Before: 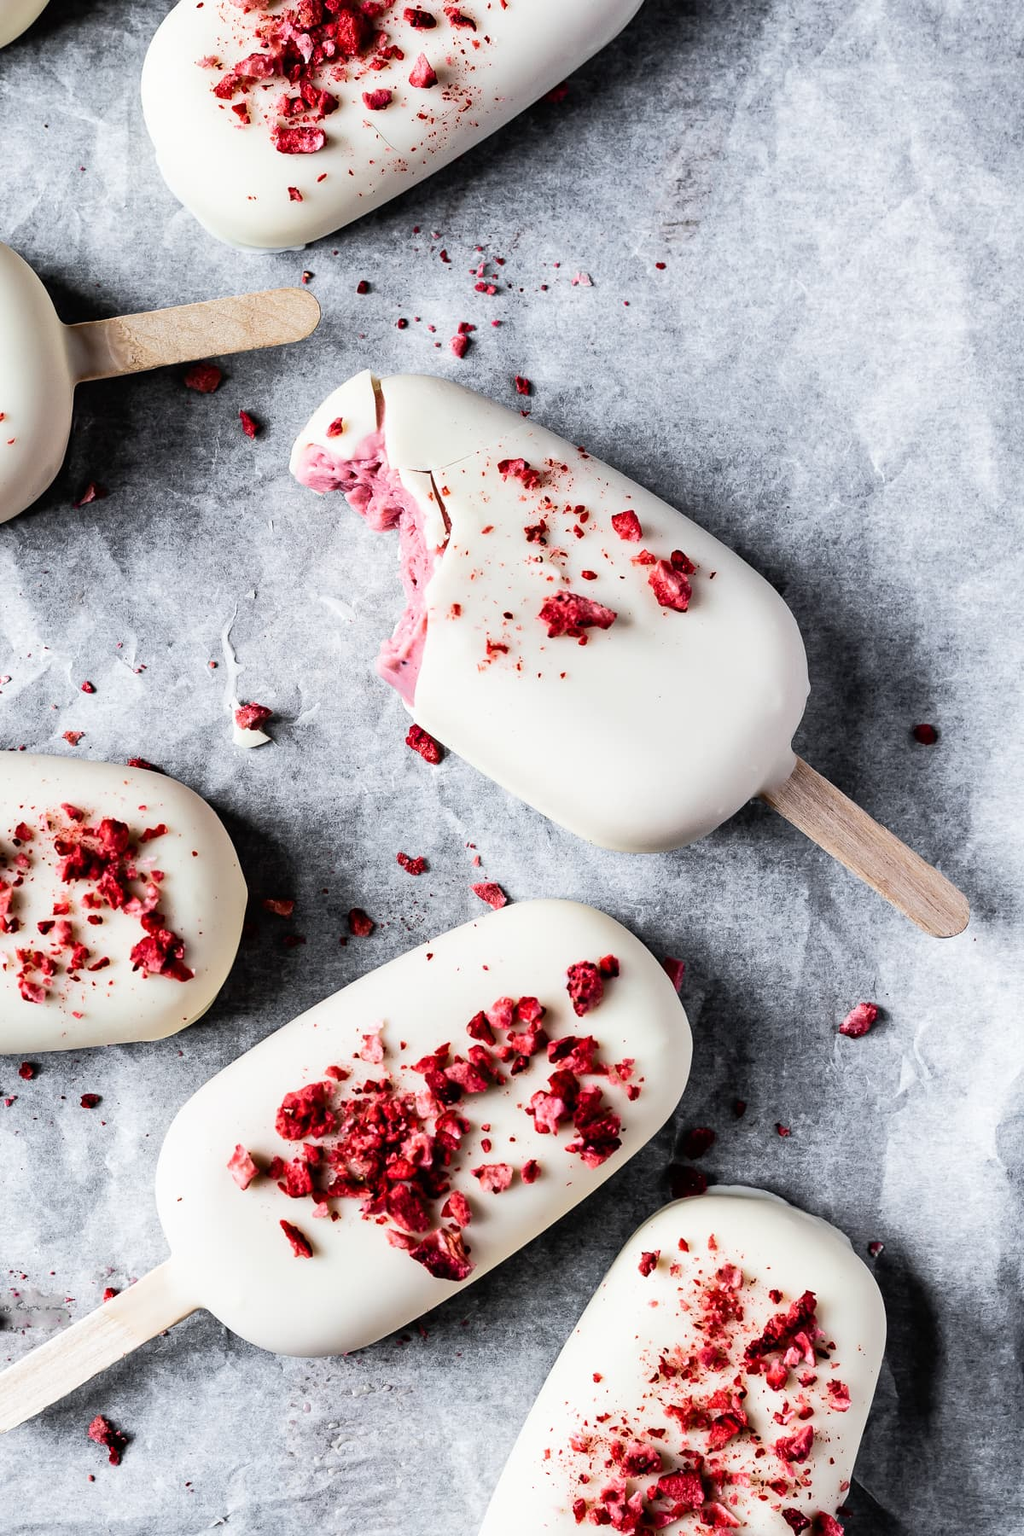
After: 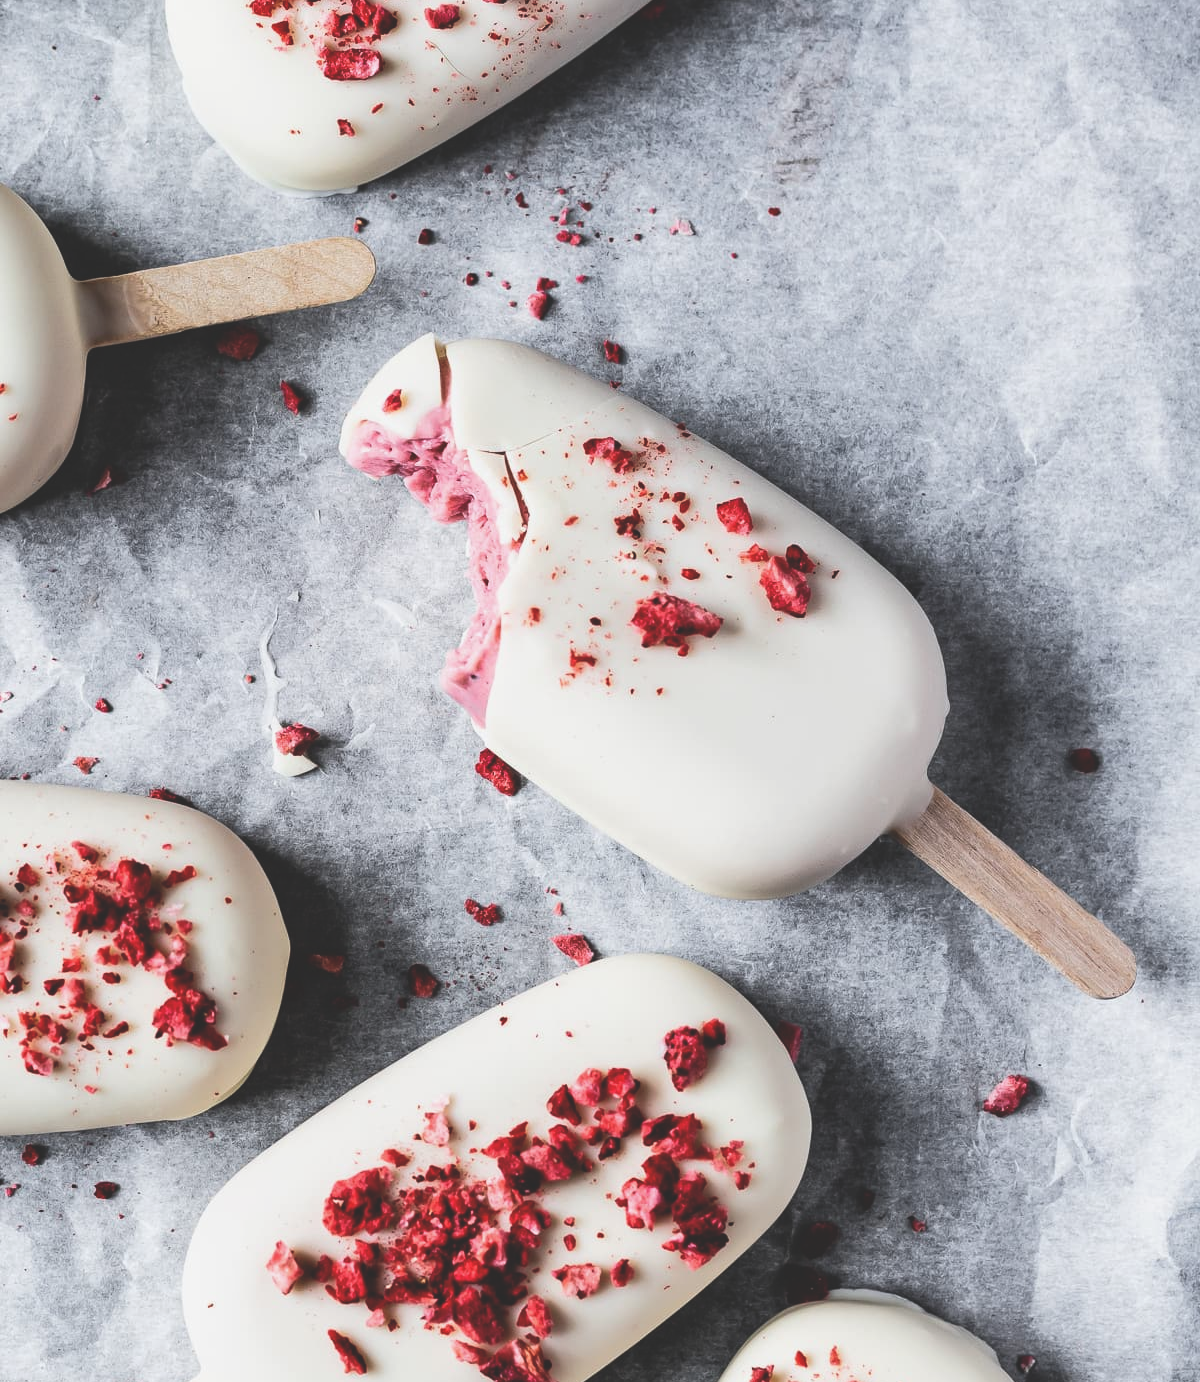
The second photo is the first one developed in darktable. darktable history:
exposure: black level correction -0.025, exposure -0.12 EV, compensate highlight preservation false
crop: top 5.592%, bottom 17.628%
